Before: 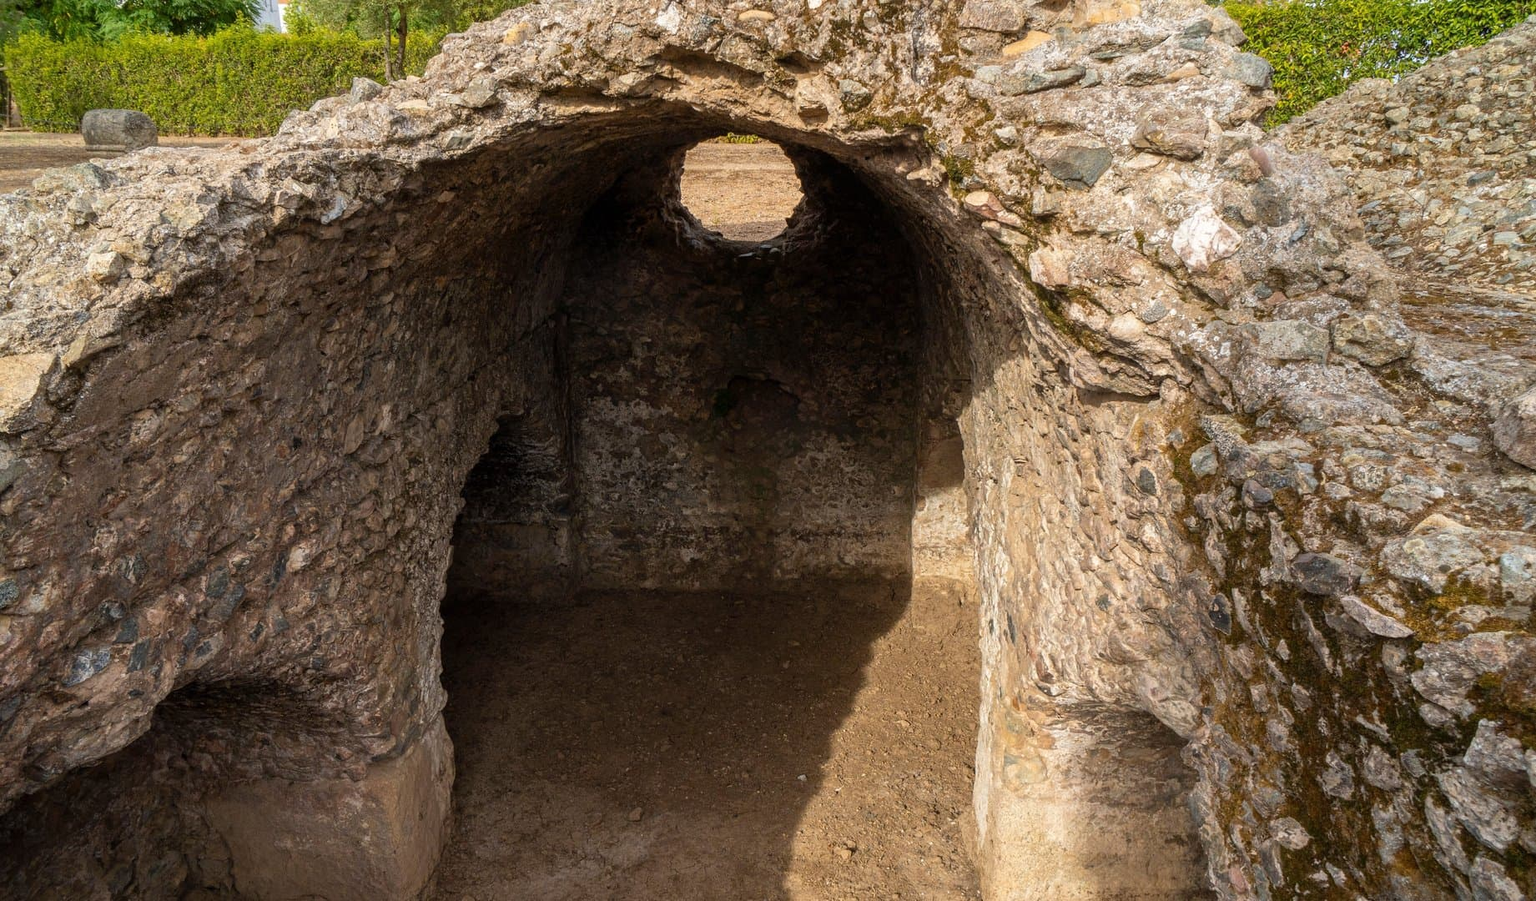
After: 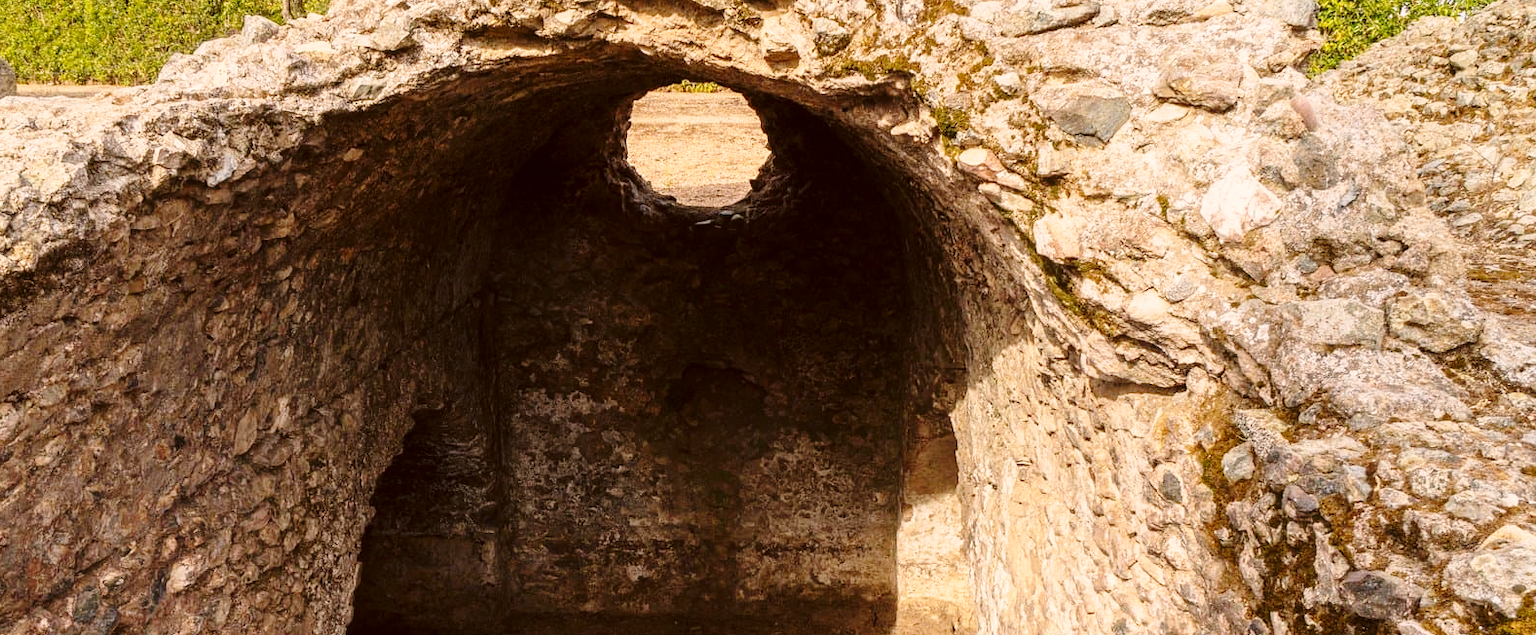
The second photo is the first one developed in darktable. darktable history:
base curve: curves: ch0 [(0, 0) (0.028, 0.03) (0.121, 0.232) (0.46, 0.748) (0.859, 0.968) (1, 1)], preserve colors none
crop and rotate: left 9.345%, top 7.22%, right 4.982%, bottom 32.331%
local contrast: mode bilateral grid, contrast 100, coarseness 100, detail 91%, midtone range 0.2
color correction: highlights a* 6.27, highlights b* 8.19, shadows a* 5.94, shadows b* 7.23, saturation 0.9
